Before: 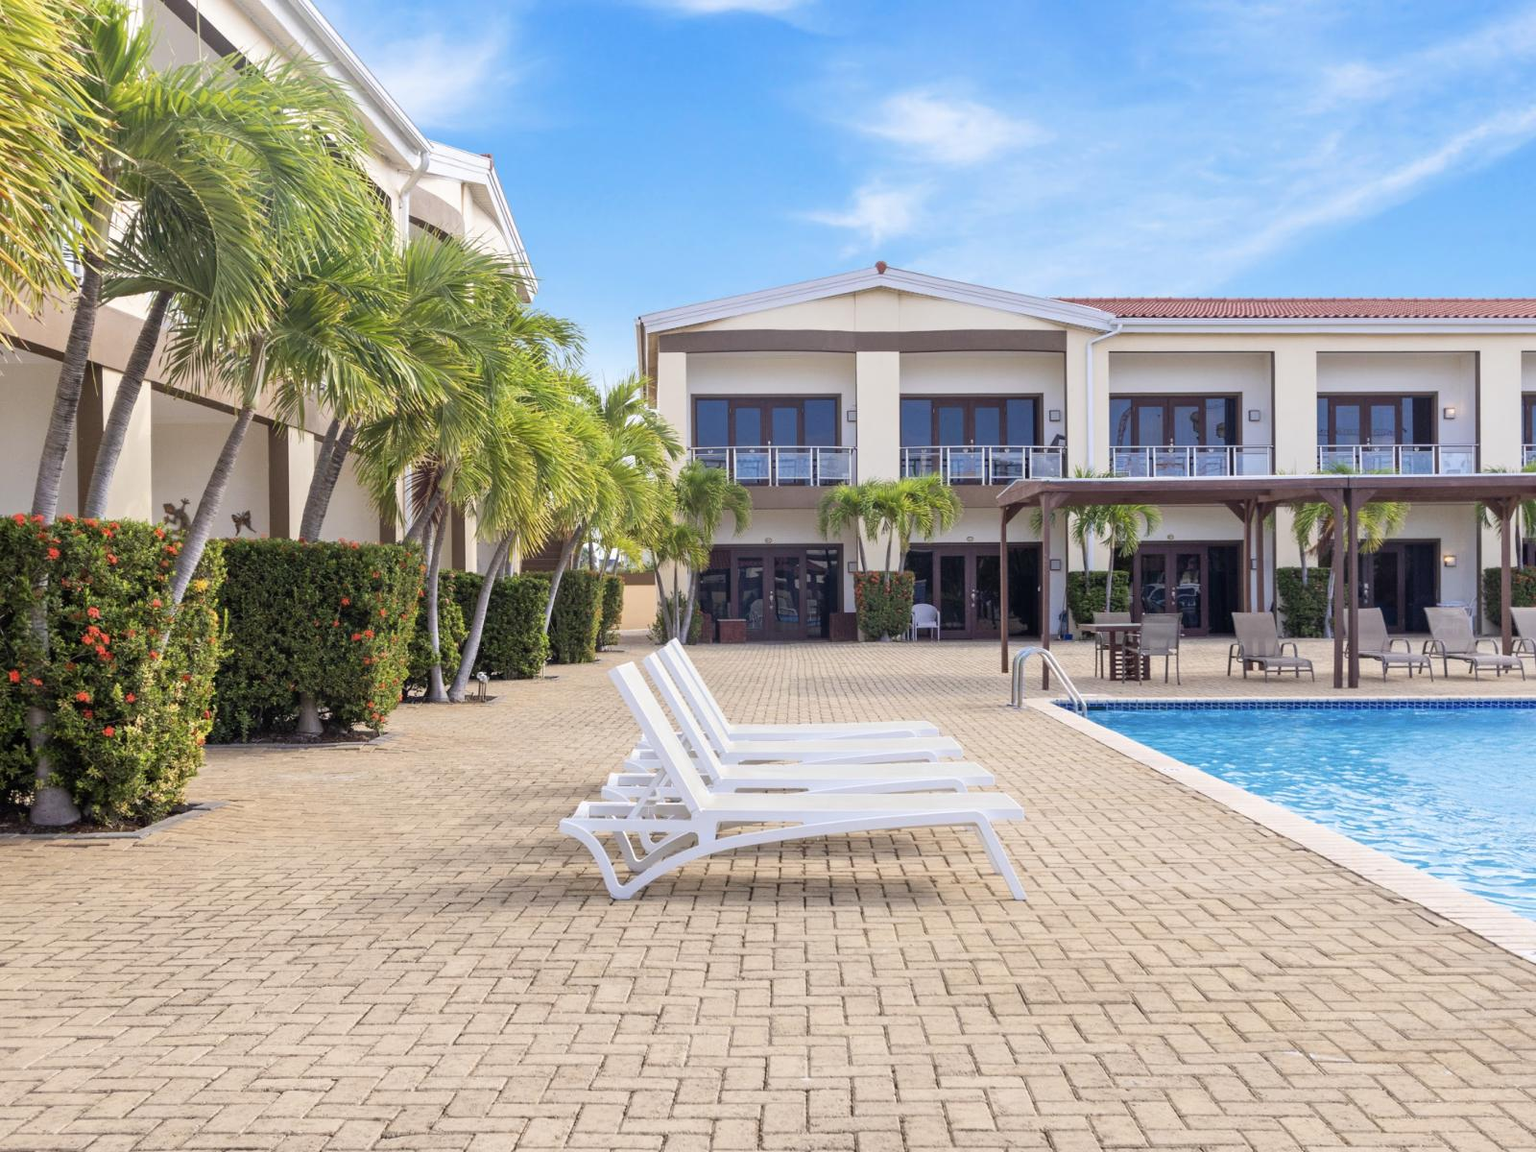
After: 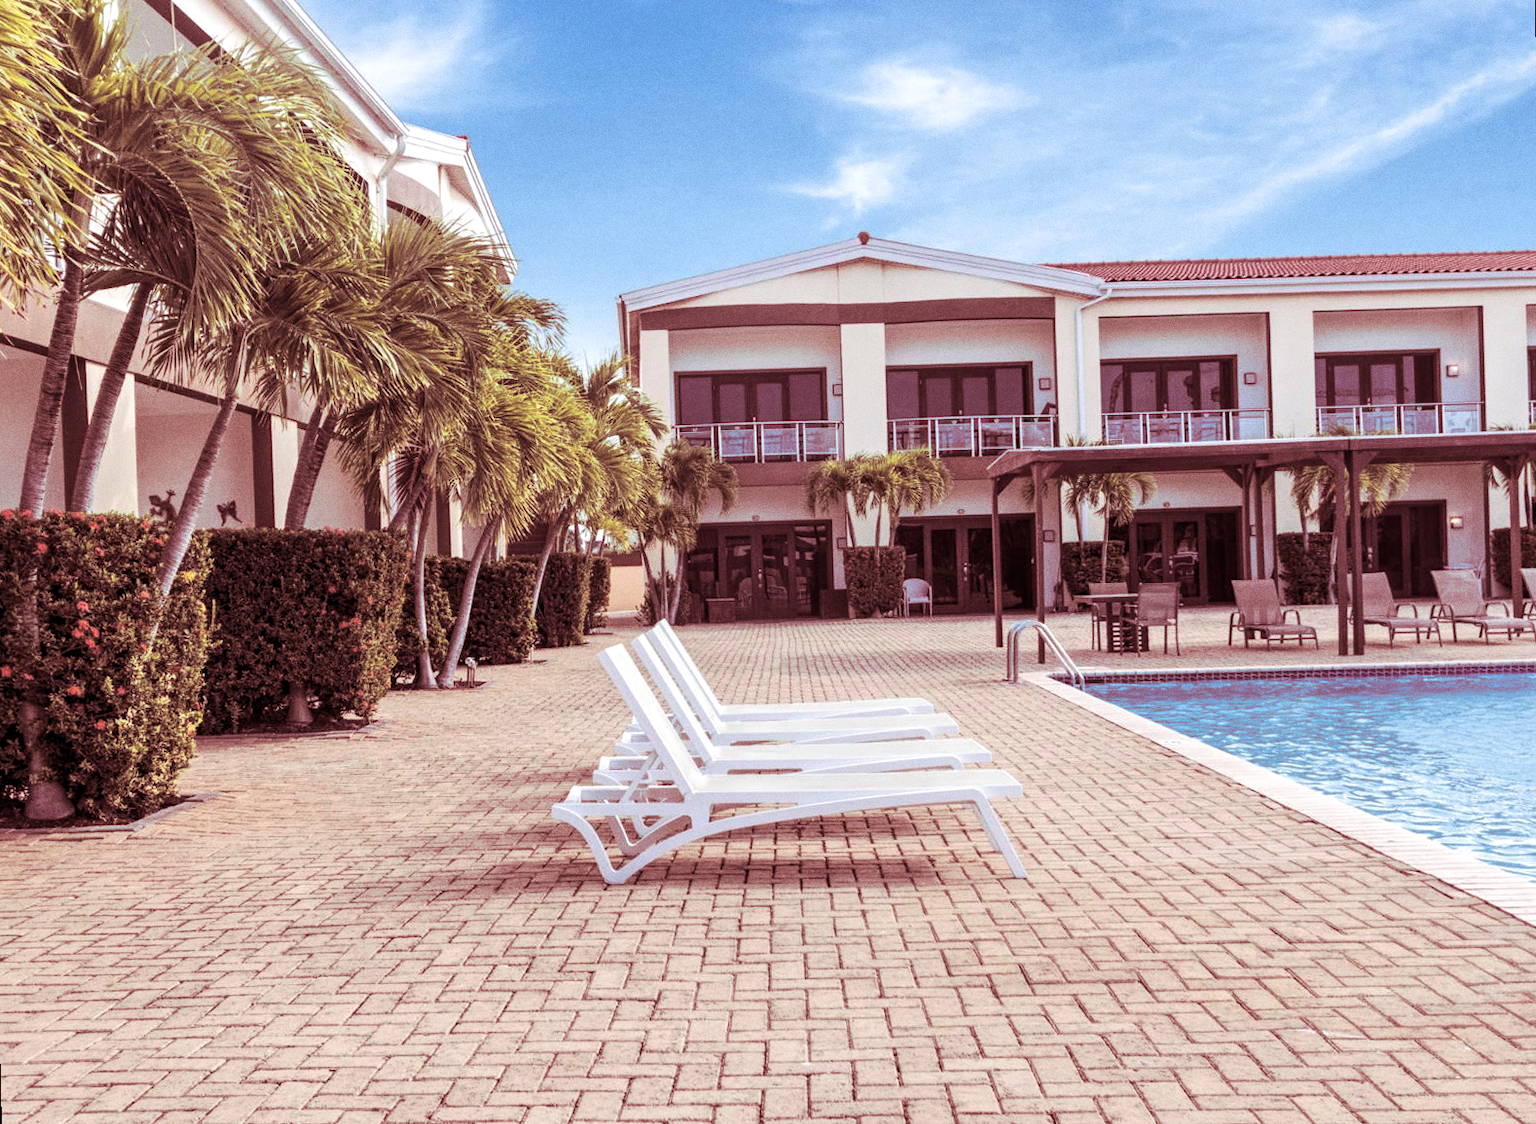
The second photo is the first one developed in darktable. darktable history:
tone curve: curves: ch0 [(0, 0) (0.227, 0.17) (0.766, 0.774) (1, 1)]; ch1 [(0, 0) (0.114, 0.127) (0.437, 0.452) (0.498, 0.498) (0.529, 0.541) (0.579, 0.589) (1, 1)]; ch2 [(0, 0) (0.233, 0.259) (0.493, 0.492) (0.587, 0.573) (1, 1)], color space Lab, independent channels, preserve colors none
rotate and perspective: rotation -1.32°, lens shift (horizontal) -0.031, crop left 0.015, crop right 0.985, crop top 0.047, crop bottom 0.982
grain: coarseness 0.09 ISO
split-toning: highlights › saturation 0, balance -61.83
local contrast: highlights 99%, shadows 86%, detail 160%, midtone range 0.2
